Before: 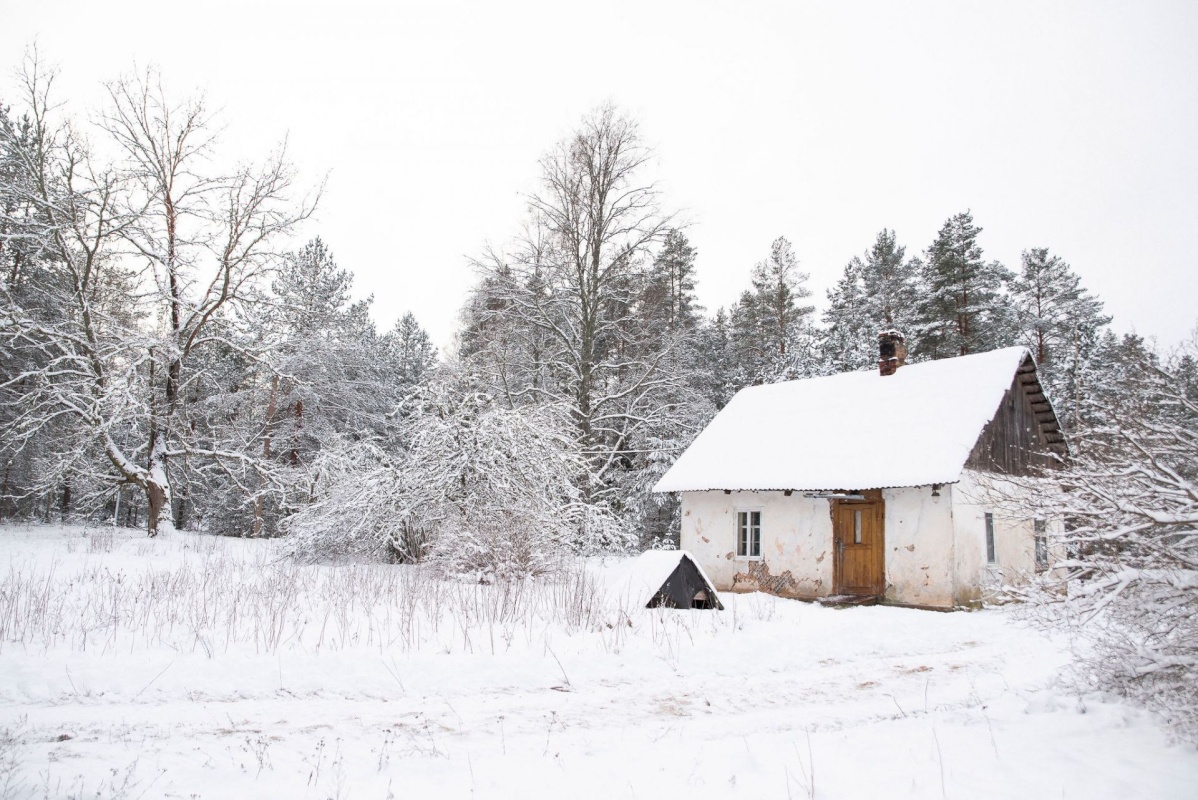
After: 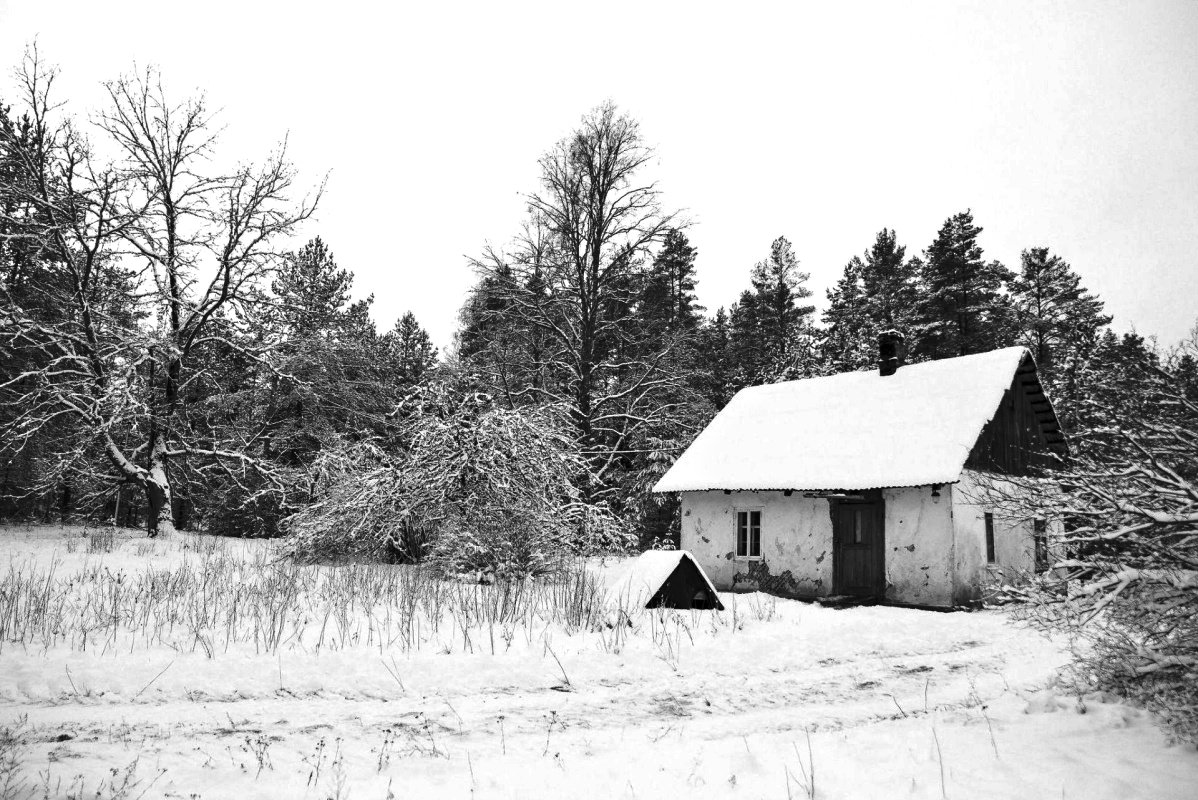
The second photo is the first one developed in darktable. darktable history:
exposure: exposure 0.081 EV, compensate highlight preservation false
contrast brightness saturation: brightness -1, saturation 1
tone equalizer: -7 EV 0.15 EV, -6 EV 0.6 EV, -5 EV 1.15 EV, -4 EV 1.33 EV, -3 EV 1.15 EV, -2 EV 0.6 EV, -1 EV 0.15 EV, mask exposure compensation -0.5 EV
monochrome: on, module defaults
